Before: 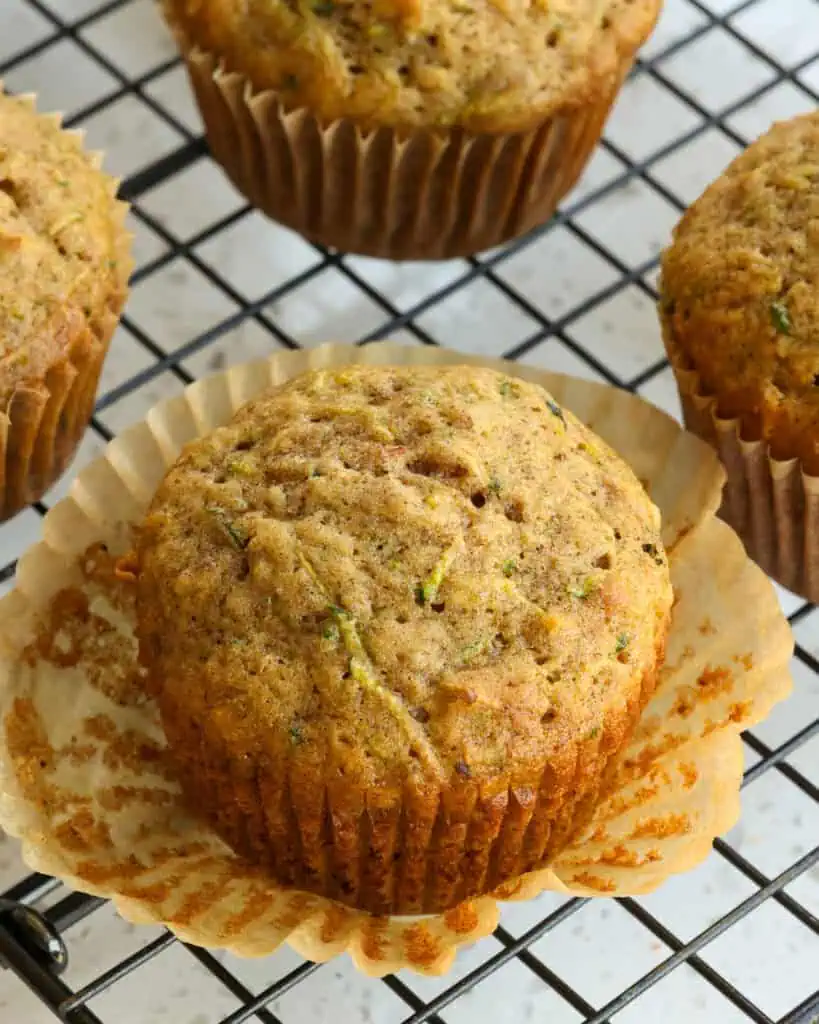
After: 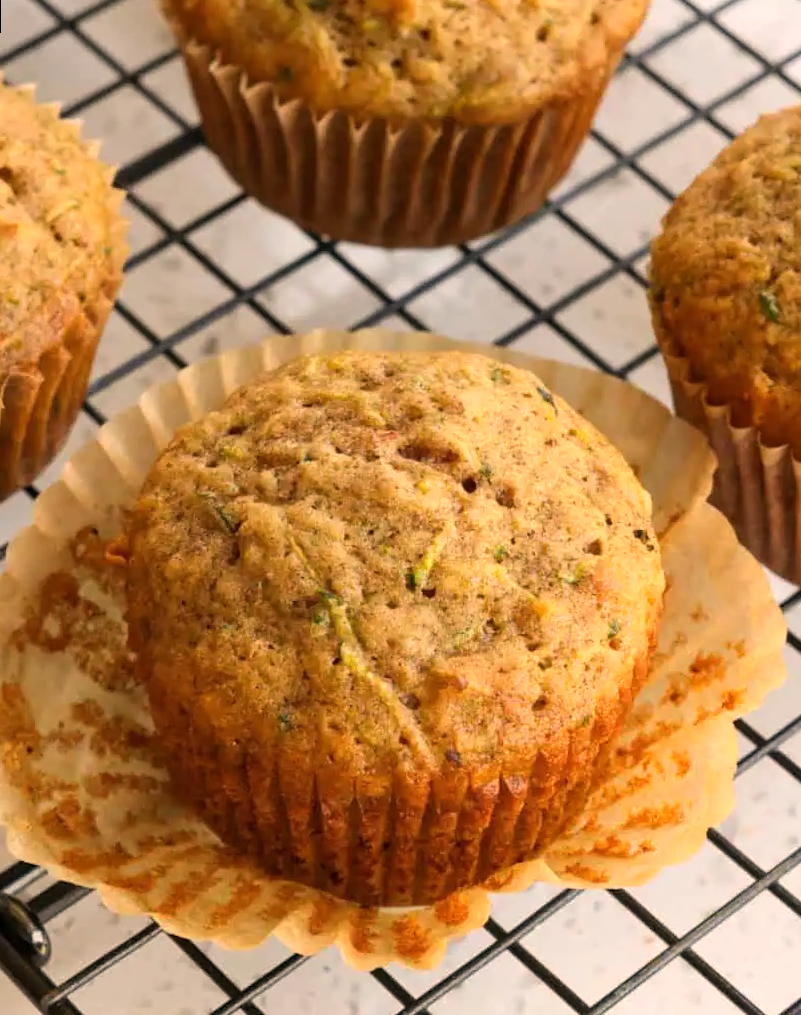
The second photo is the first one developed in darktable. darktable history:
white balance: red 1.127, blue 0.943
rotate and perspective: rotation 0.226°, lens shift (vertical) -0.042, crop left 0.023, crop right 0.982, crop top 0.006, crop bottom 0.994
